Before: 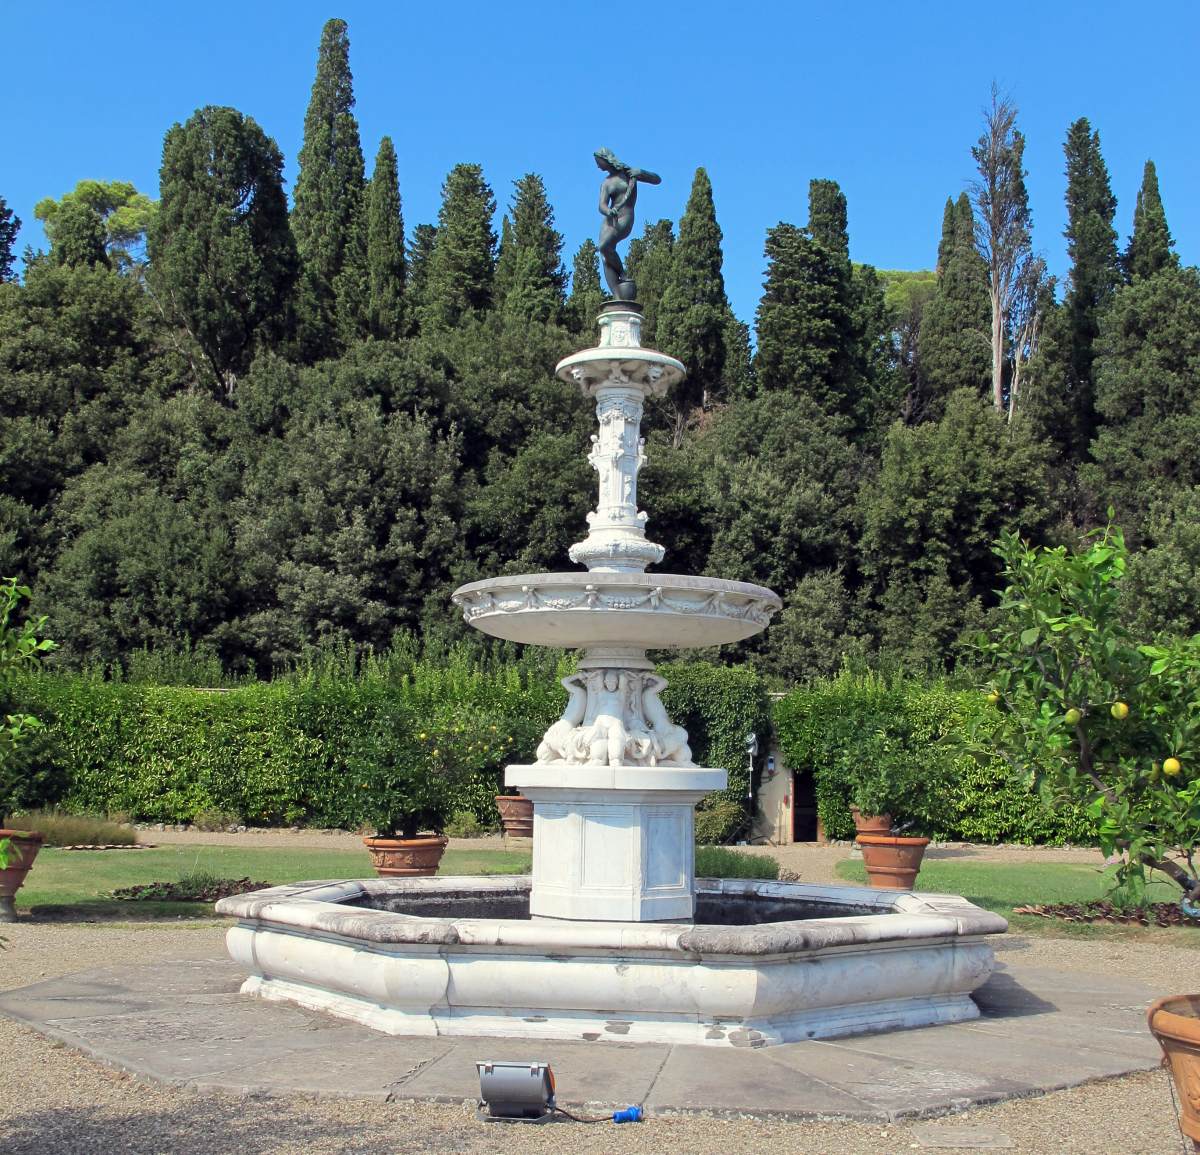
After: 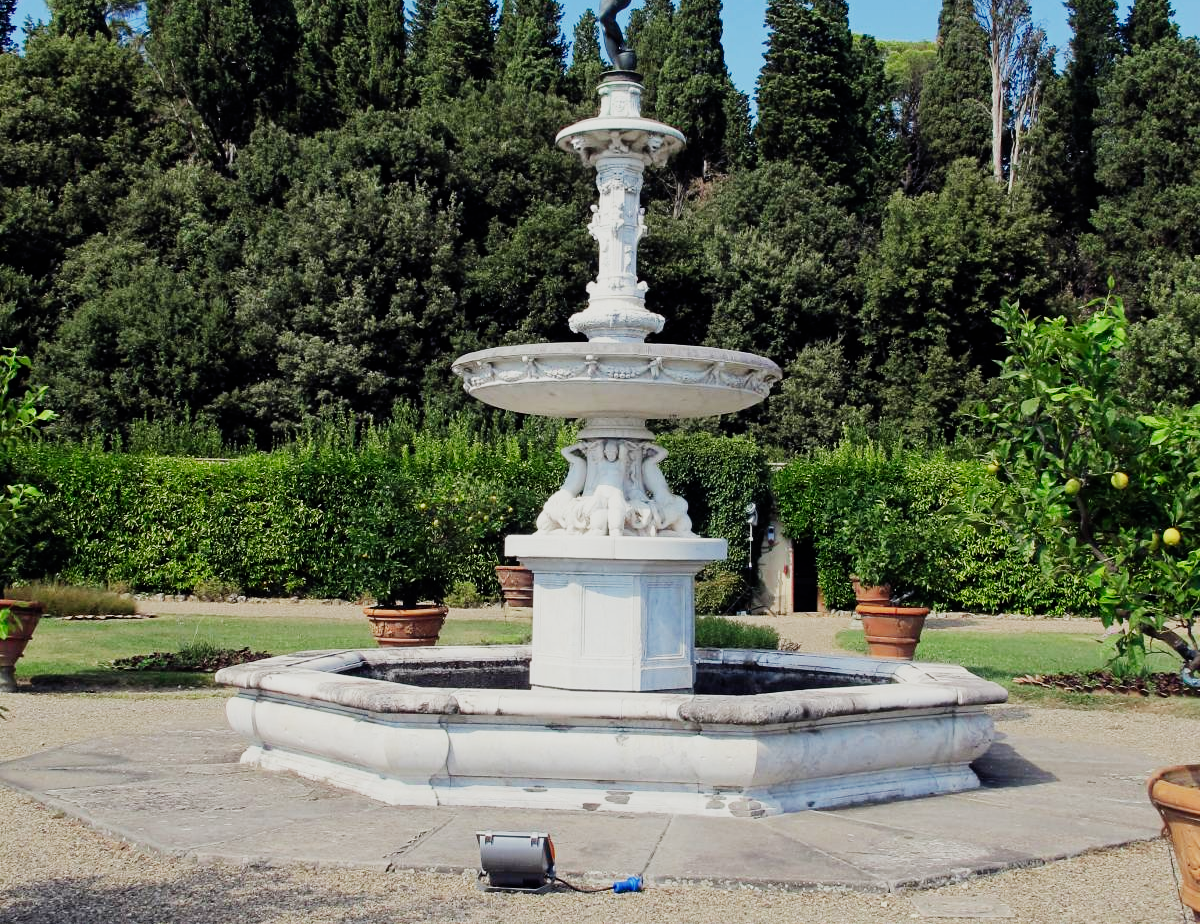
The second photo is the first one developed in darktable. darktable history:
crop and rotate: top 19.998%
sigmoid: contrast 1.7, skew -0.2, preserve hue 0%, red attenuation 0.1, red rotation 0.035, green attenuation 0.1, green rotation -0.017, blue attenuation 0.15, blue rotation -0.052, base primaries Rec2020
